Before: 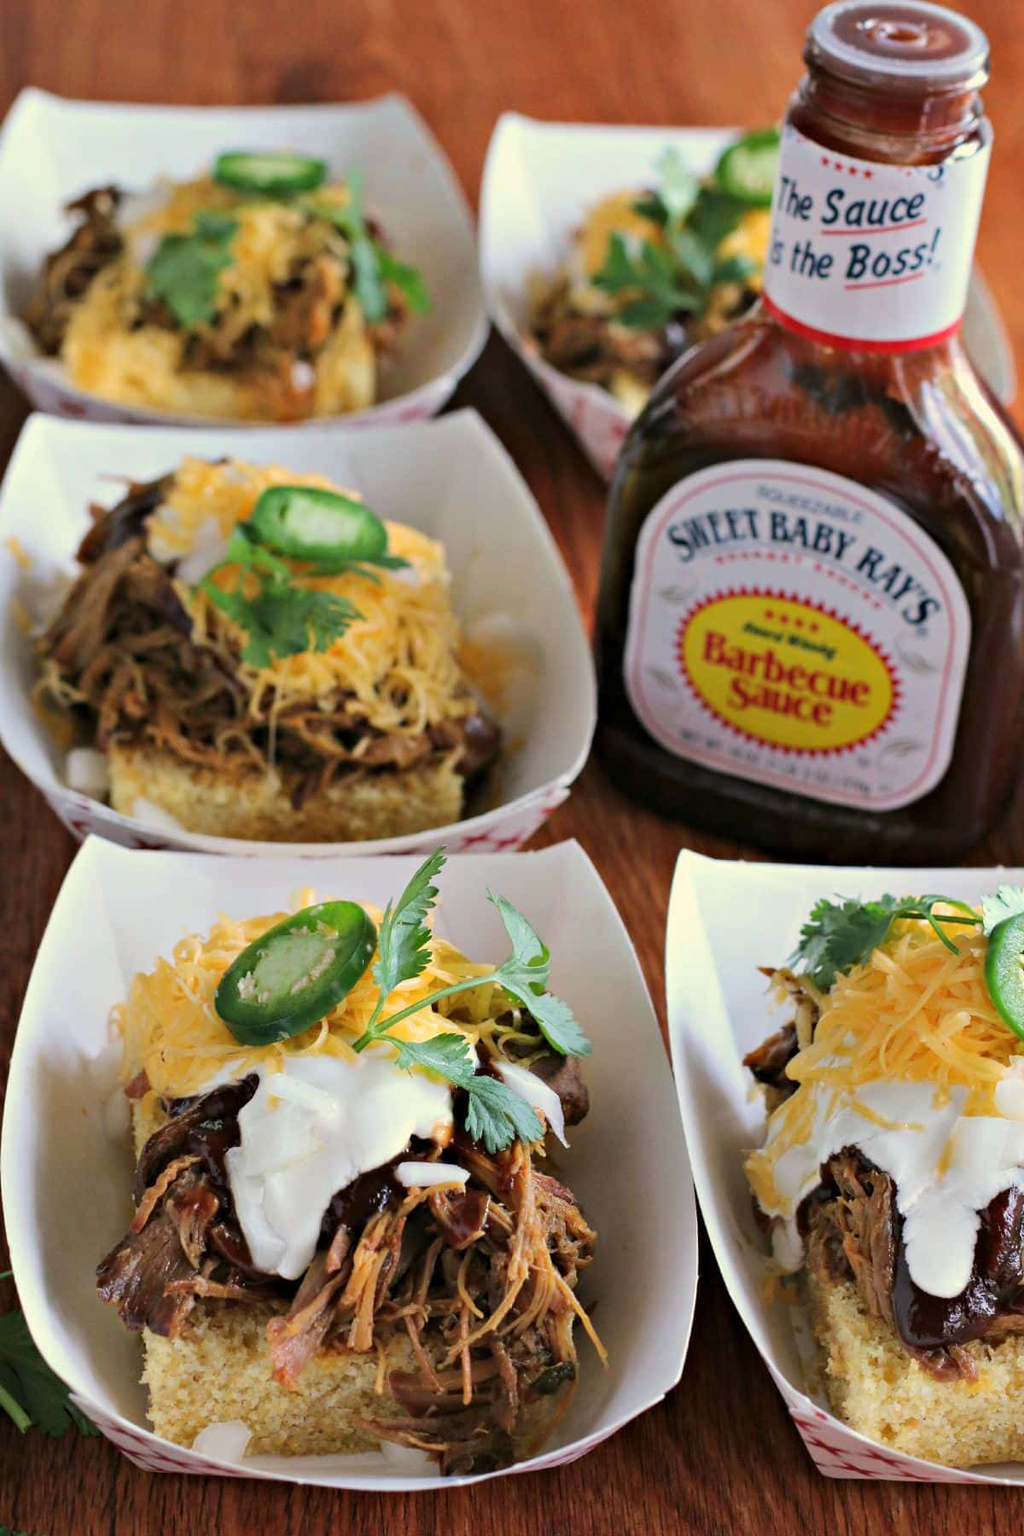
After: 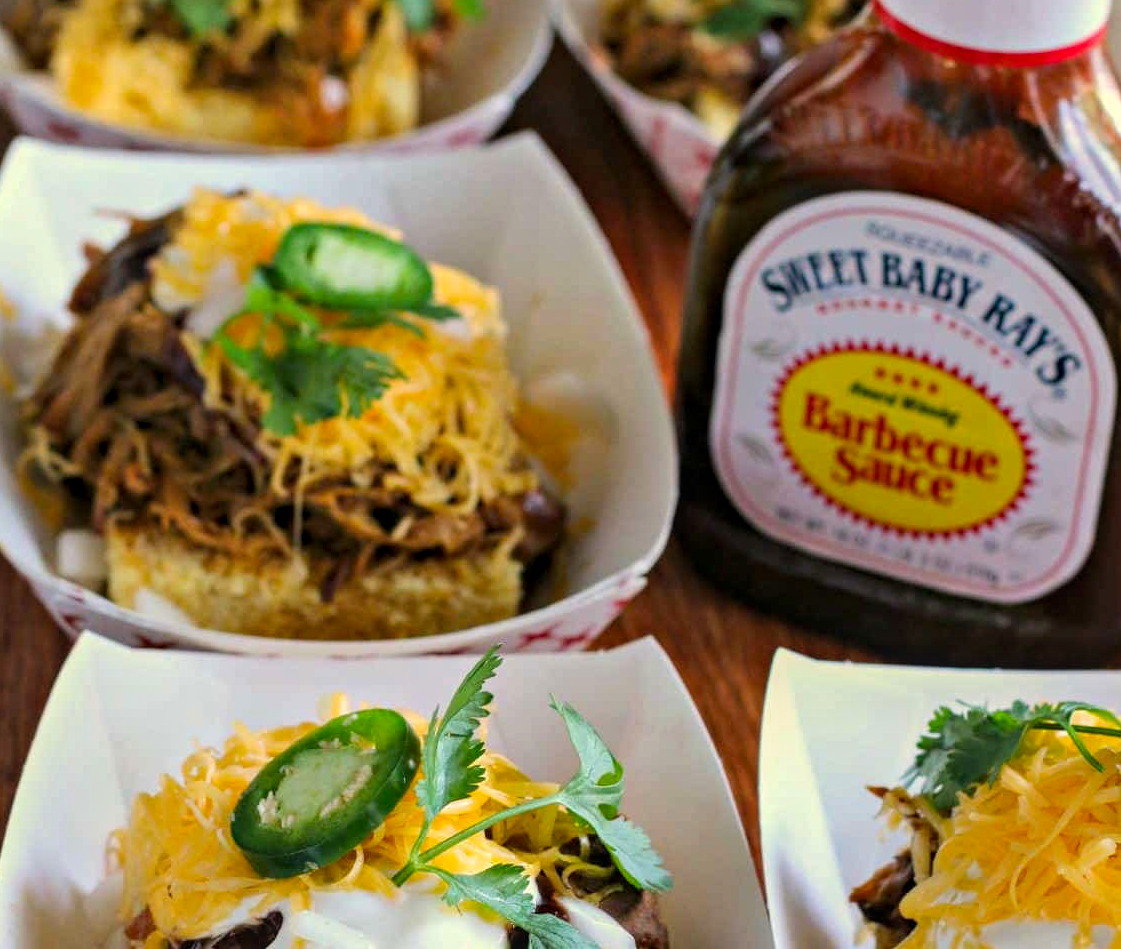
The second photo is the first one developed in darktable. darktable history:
color balance rgb: linear chroma grading › global chroma 8.844%, perceptual saturation grading › global saturation 5.157%, global vibrance 19.408%
local contrast: on, module defaults
crop: left 1.815%, top 19.331%, right 4.72%, bottom 27.945%
